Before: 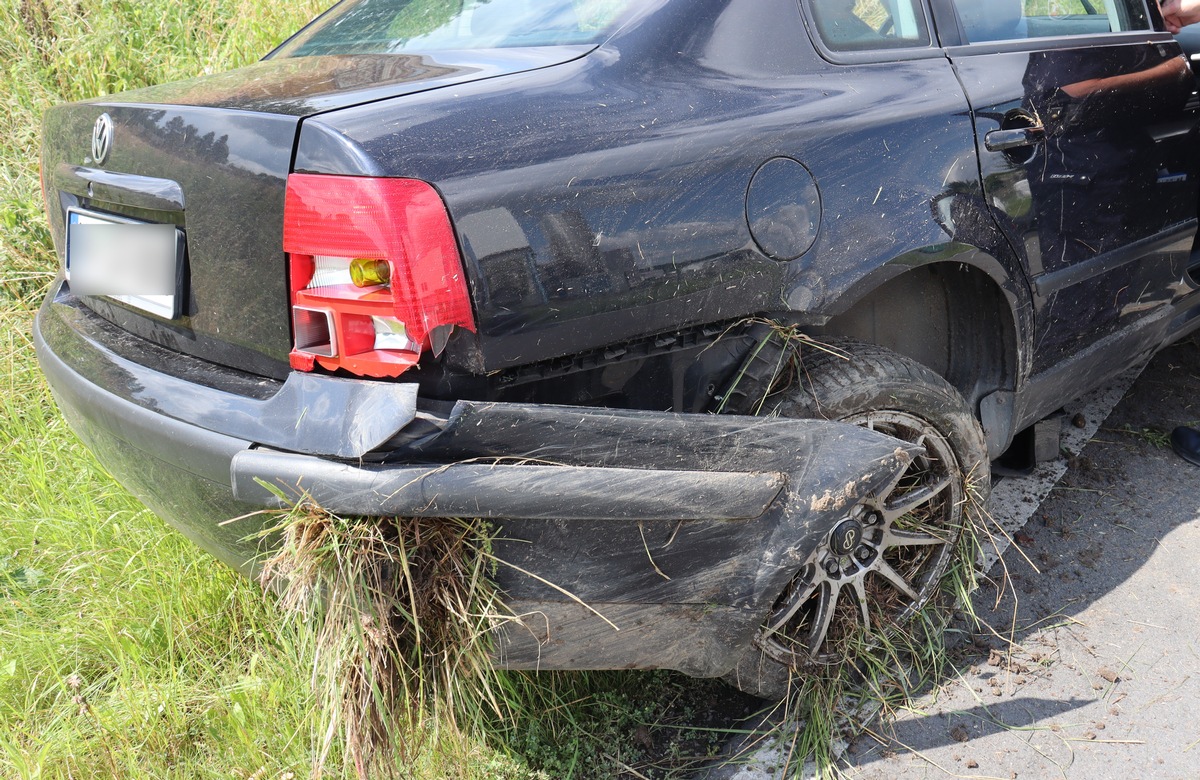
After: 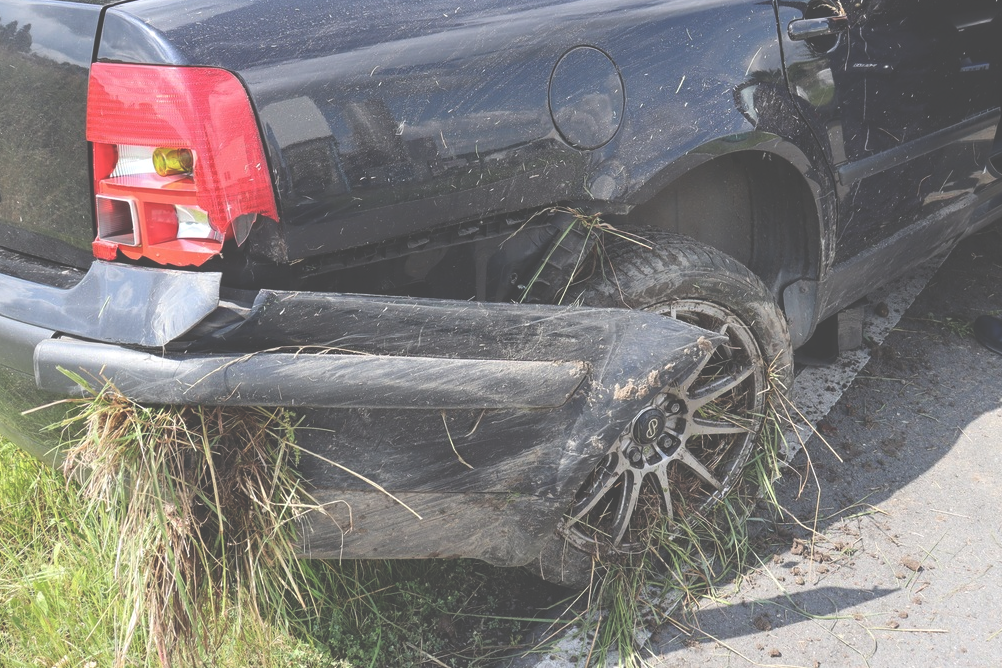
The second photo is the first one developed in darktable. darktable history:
exposure: black level correction -0.063, exposure -0.05 EV, compensate highlight preservation false
local contrast: highlights 105%, shadows 100%, detail 119%, midtone range 0.2
crop: left 16.496%, top 14.357%
